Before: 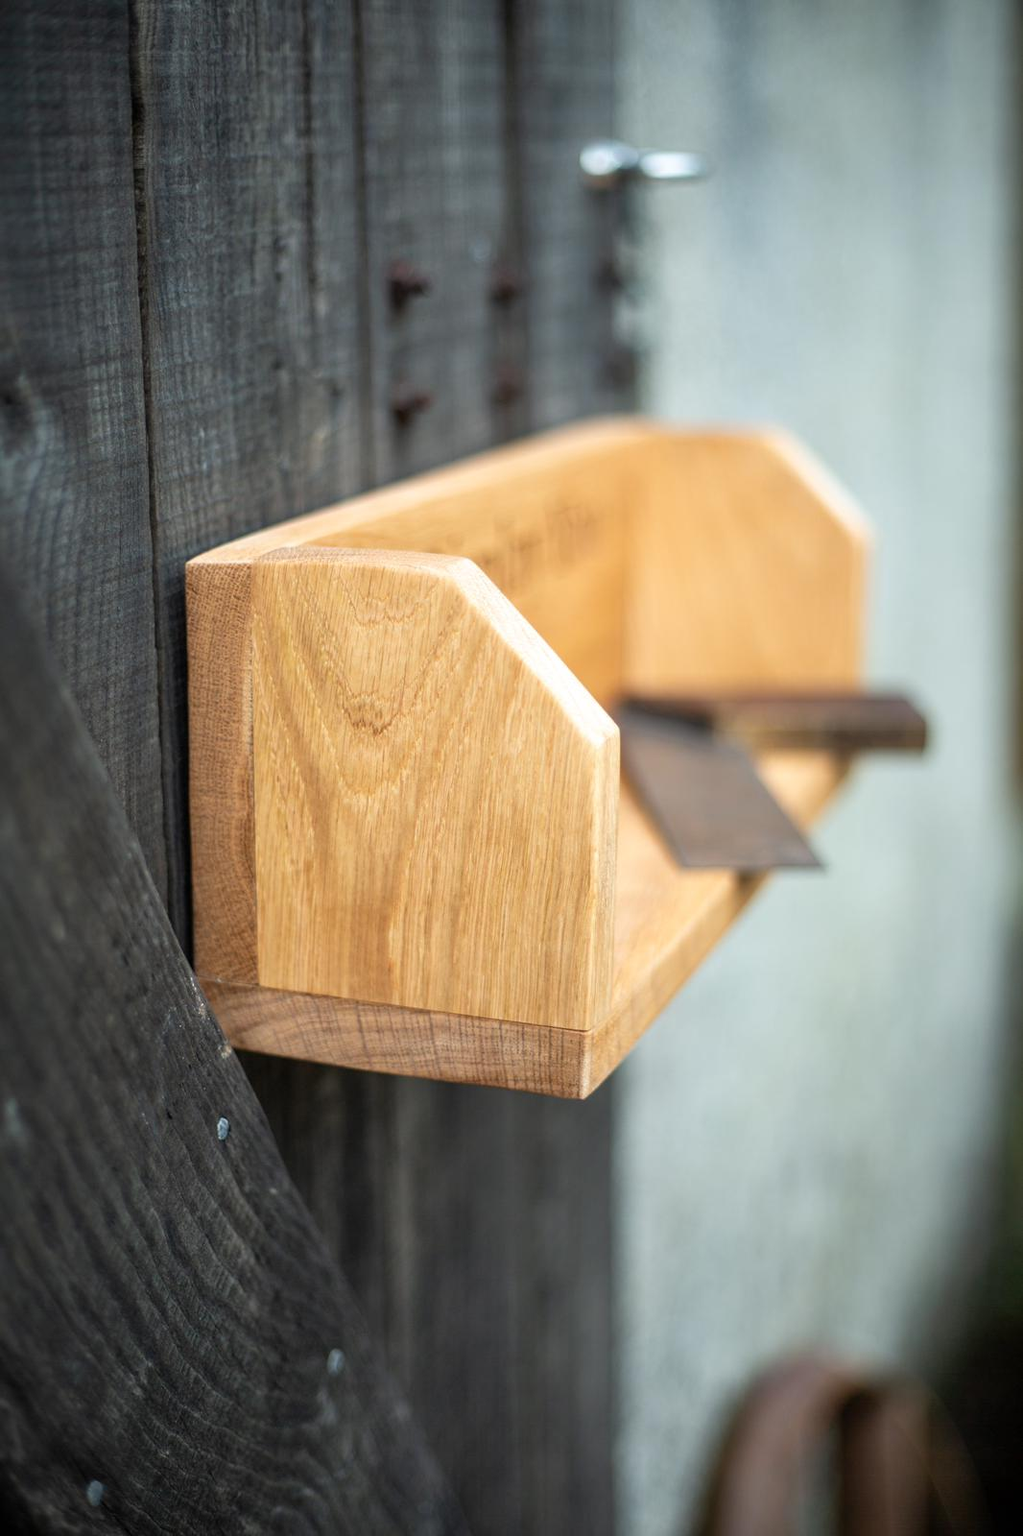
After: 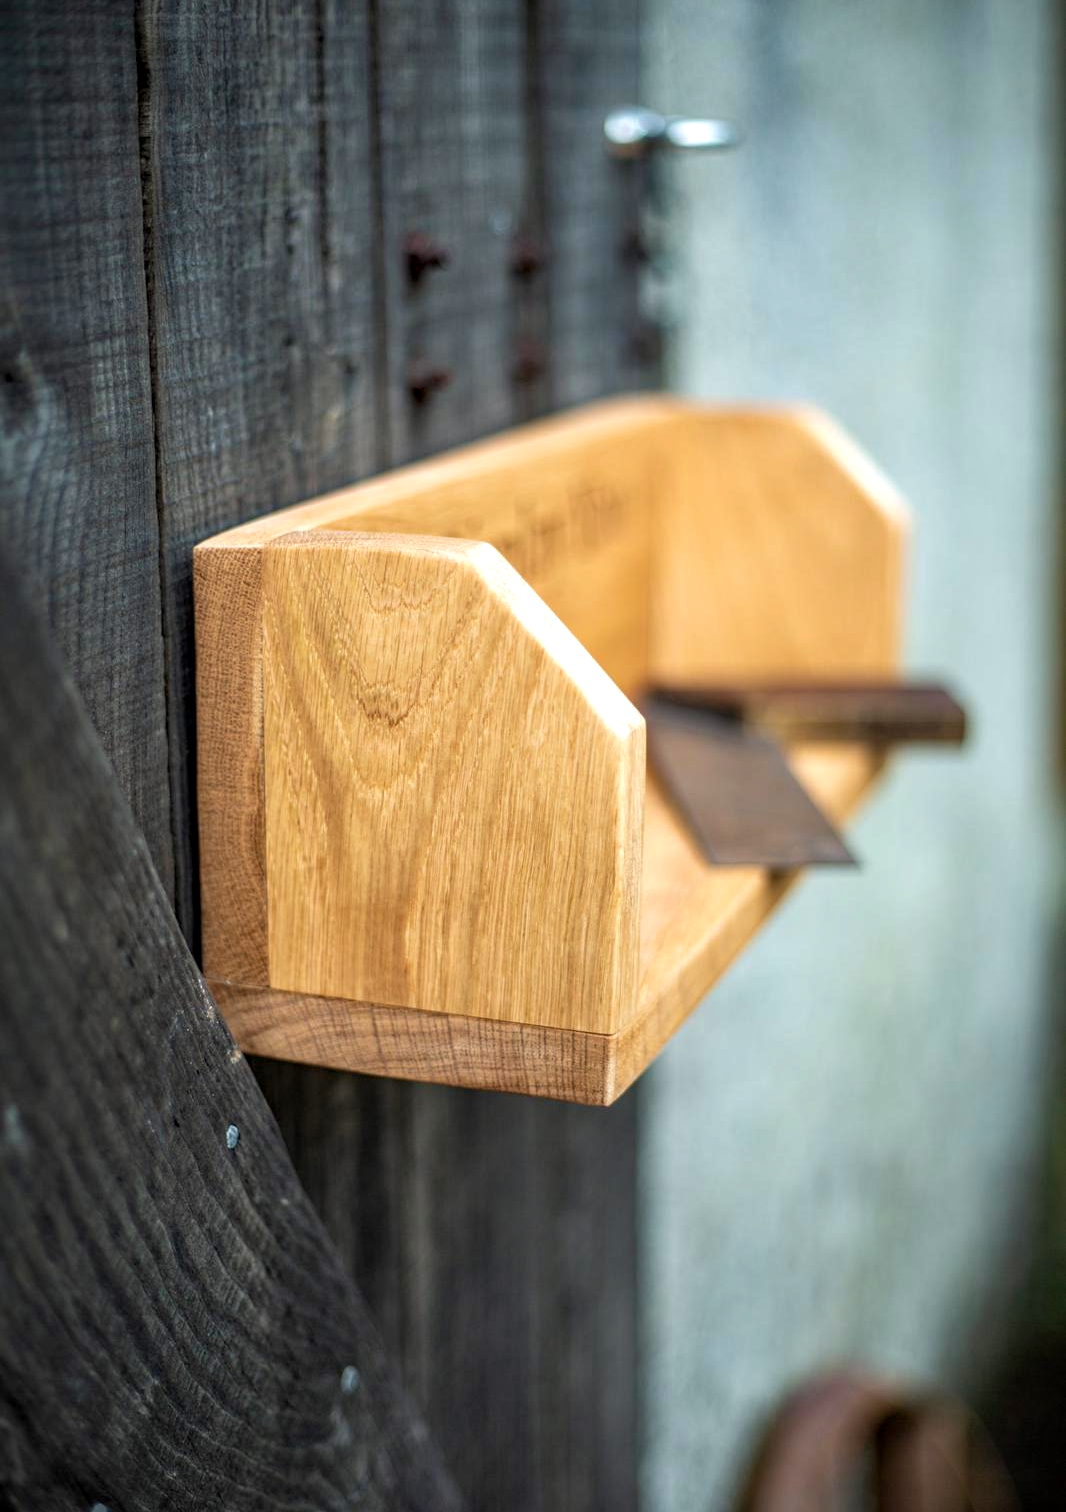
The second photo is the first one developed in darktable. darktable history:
crop and rotate: top 2.479%, bottom 3.018%
local contrast: on, module defaults
haze removal: compatibility mode true, adaptive false
velvia: strength 17%
